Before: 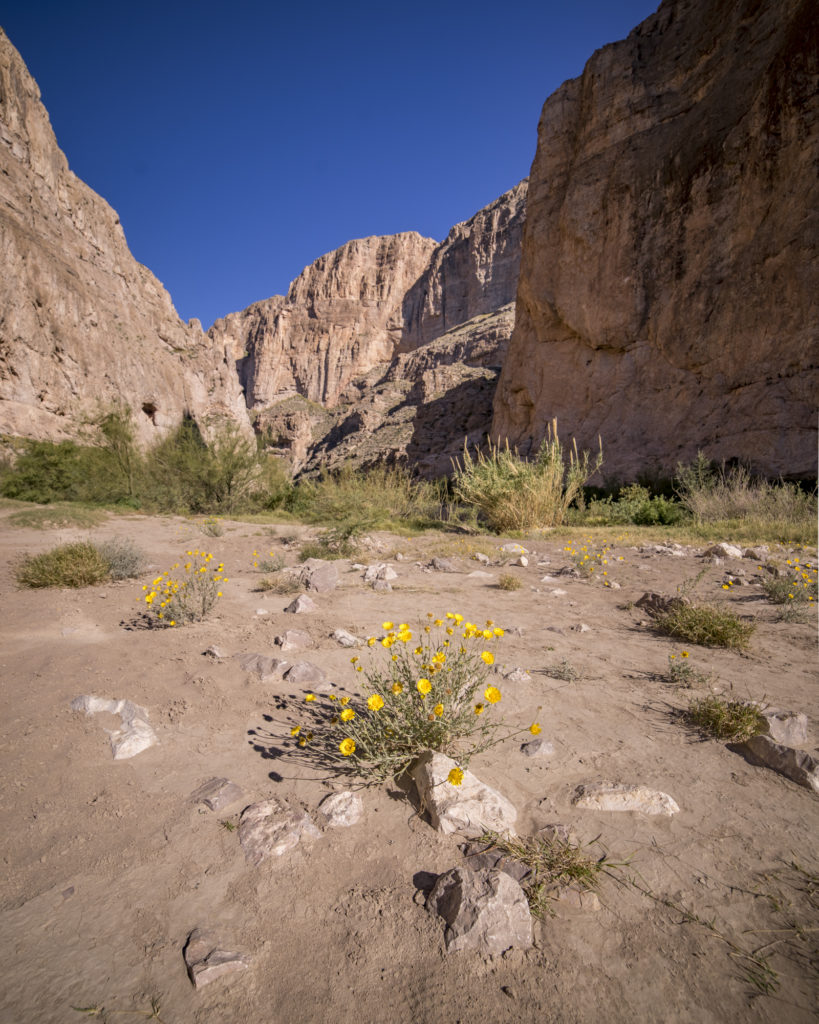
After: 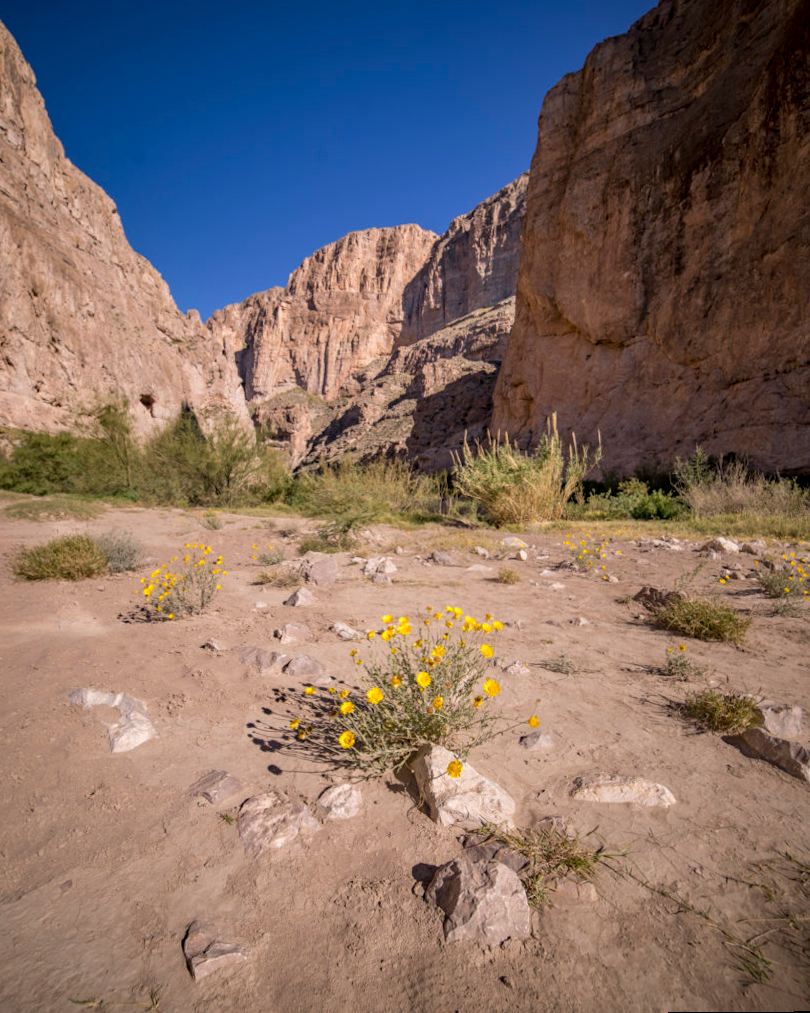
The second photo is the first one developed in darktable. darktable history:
white balance: emerald 1
rotate and perspective: rotation 0.174°, lens shift (vertical) 0.013, lens shift (horizontal) 0.019, shear 0.001, automatic cropping original format, crop left 0.007, crop right 0.991, crop top 0.016, crop bottom 0.997
